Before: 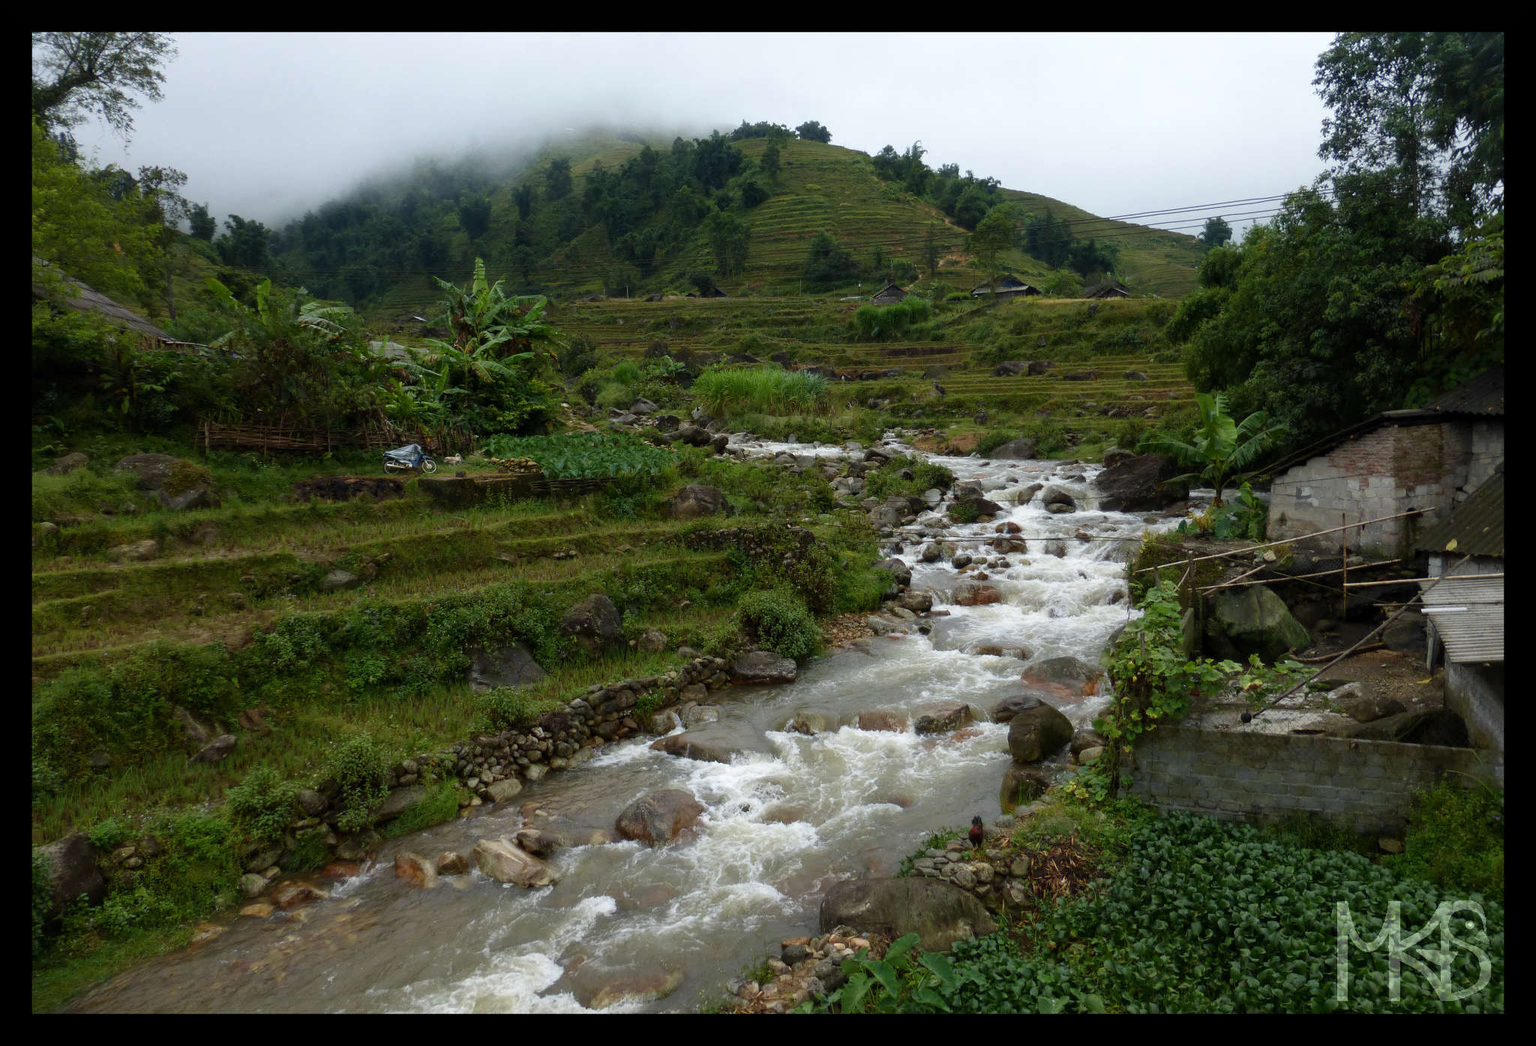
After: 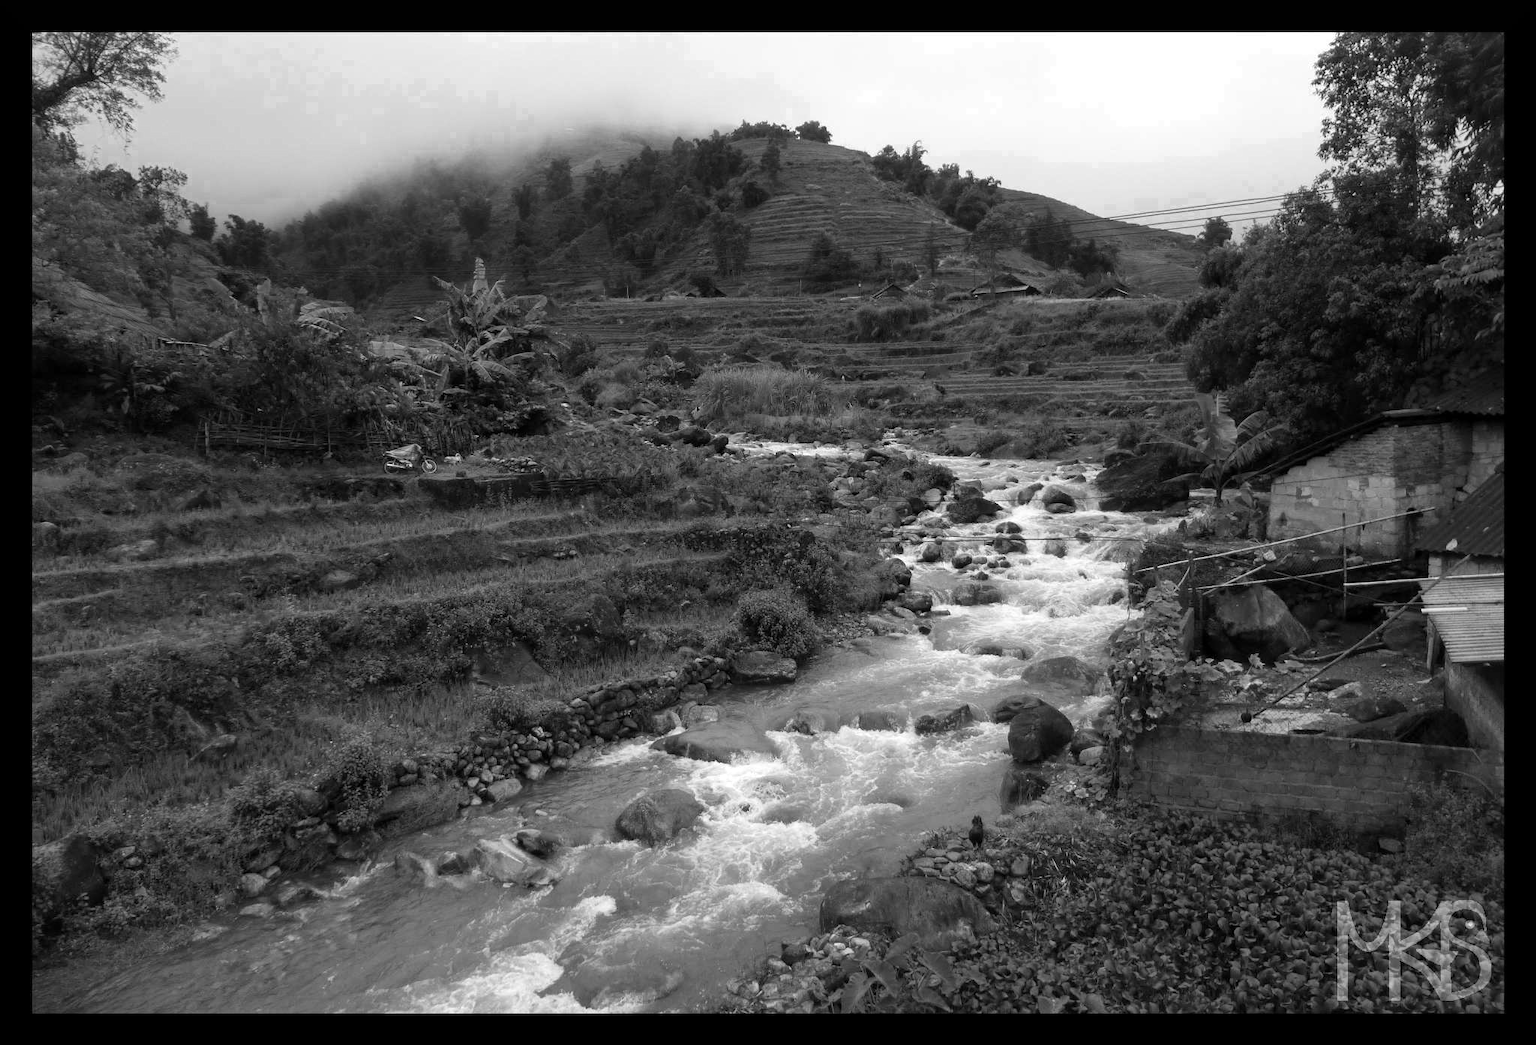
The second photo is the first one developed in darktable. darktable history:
color zones: curves: ch0 [(0.002, 0.593) (0.143, 0.417) (0.285, 0.541) (0.455, 0.289) (0.608, 0.327) (0.727, 0.283) (0.869, 0.571) (1, 0.603)]; ch1 [(0, 0) (0.143, 0) (0.286, 0) (0.429, 0) (0.571, 0) (0.714, 0) (0.857, 0)]
exposure: exposure 0.258 EV, compensate highlight preservation false
